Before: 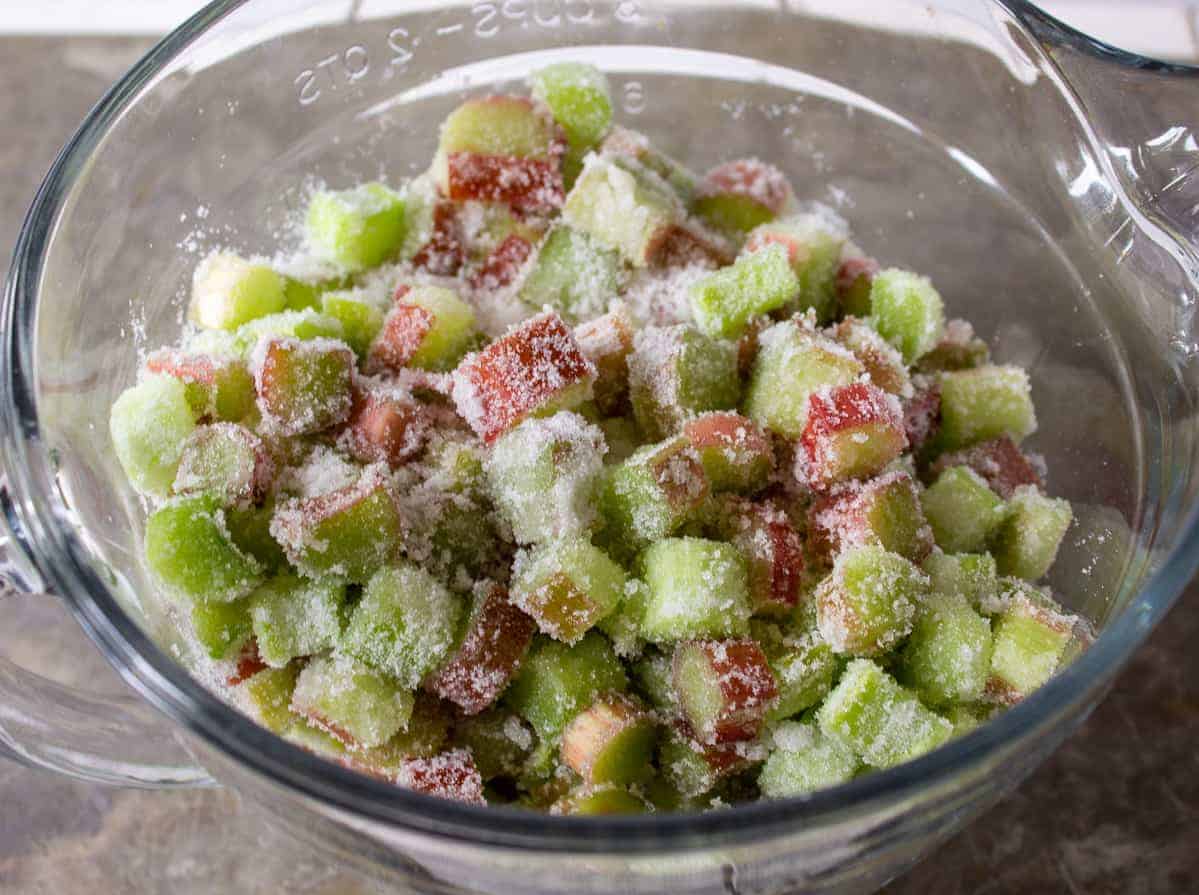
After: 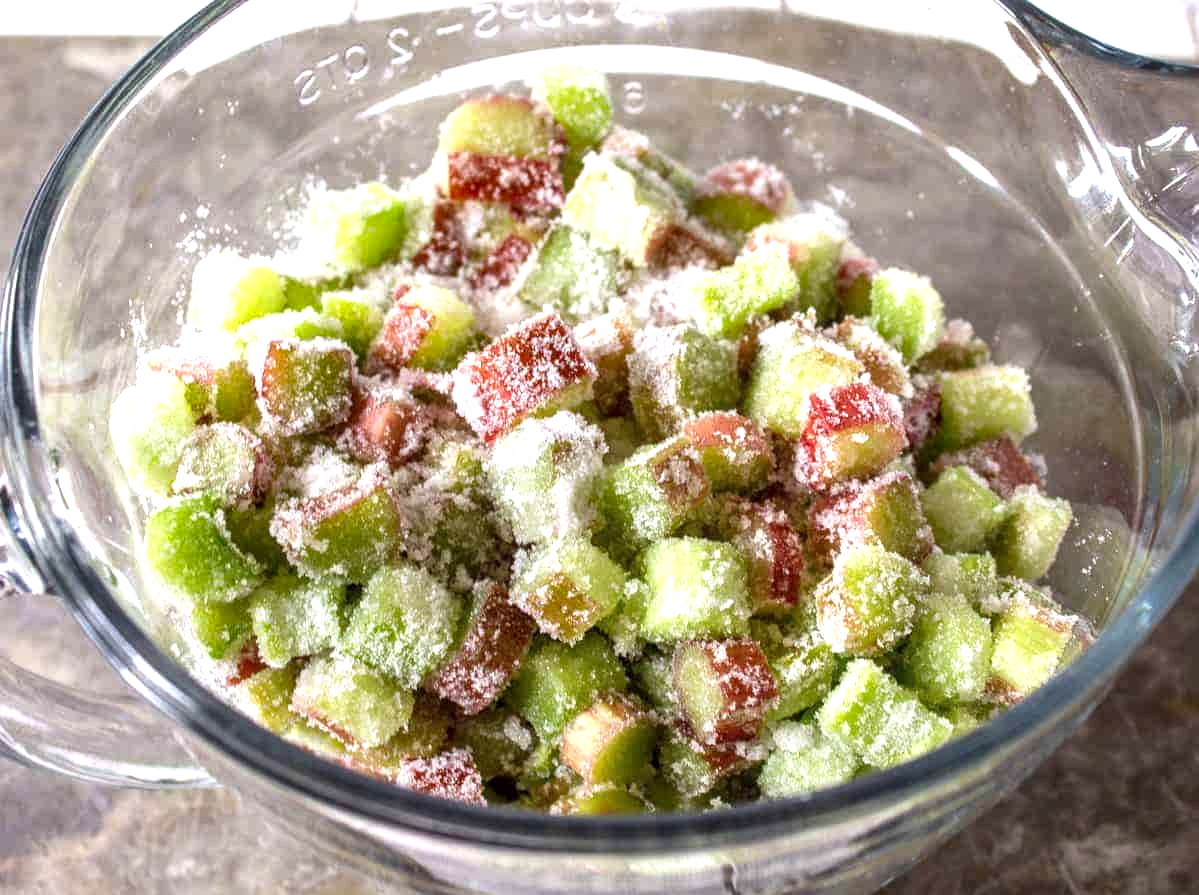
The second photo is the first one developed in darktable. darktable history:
shadows and highlights: shadows 29.59, highlights -30.37, low approximation 0.01, soften with gaussian
local contrast: on, module defaults
sharpen: radius 2.863, amount 0.882, threshold 47.282
exposure: black level correction 0, exposure 0.837 EV, compensate exposure bias true, compensate highlight preservation false
